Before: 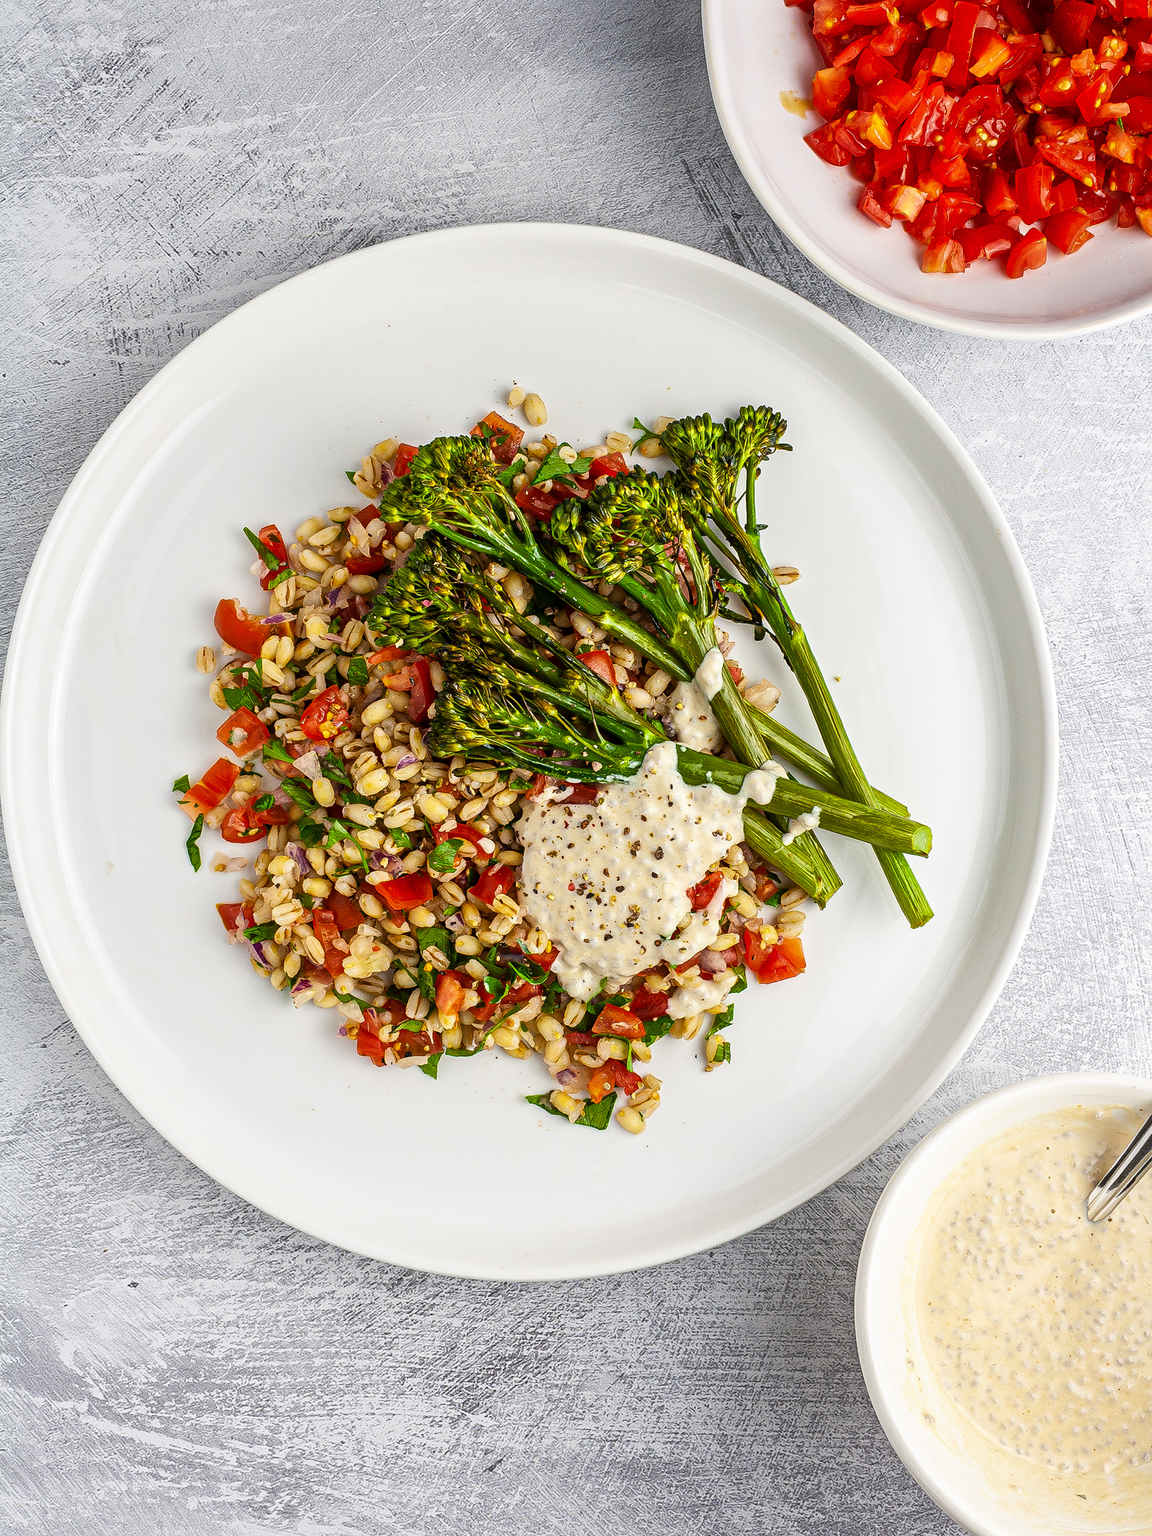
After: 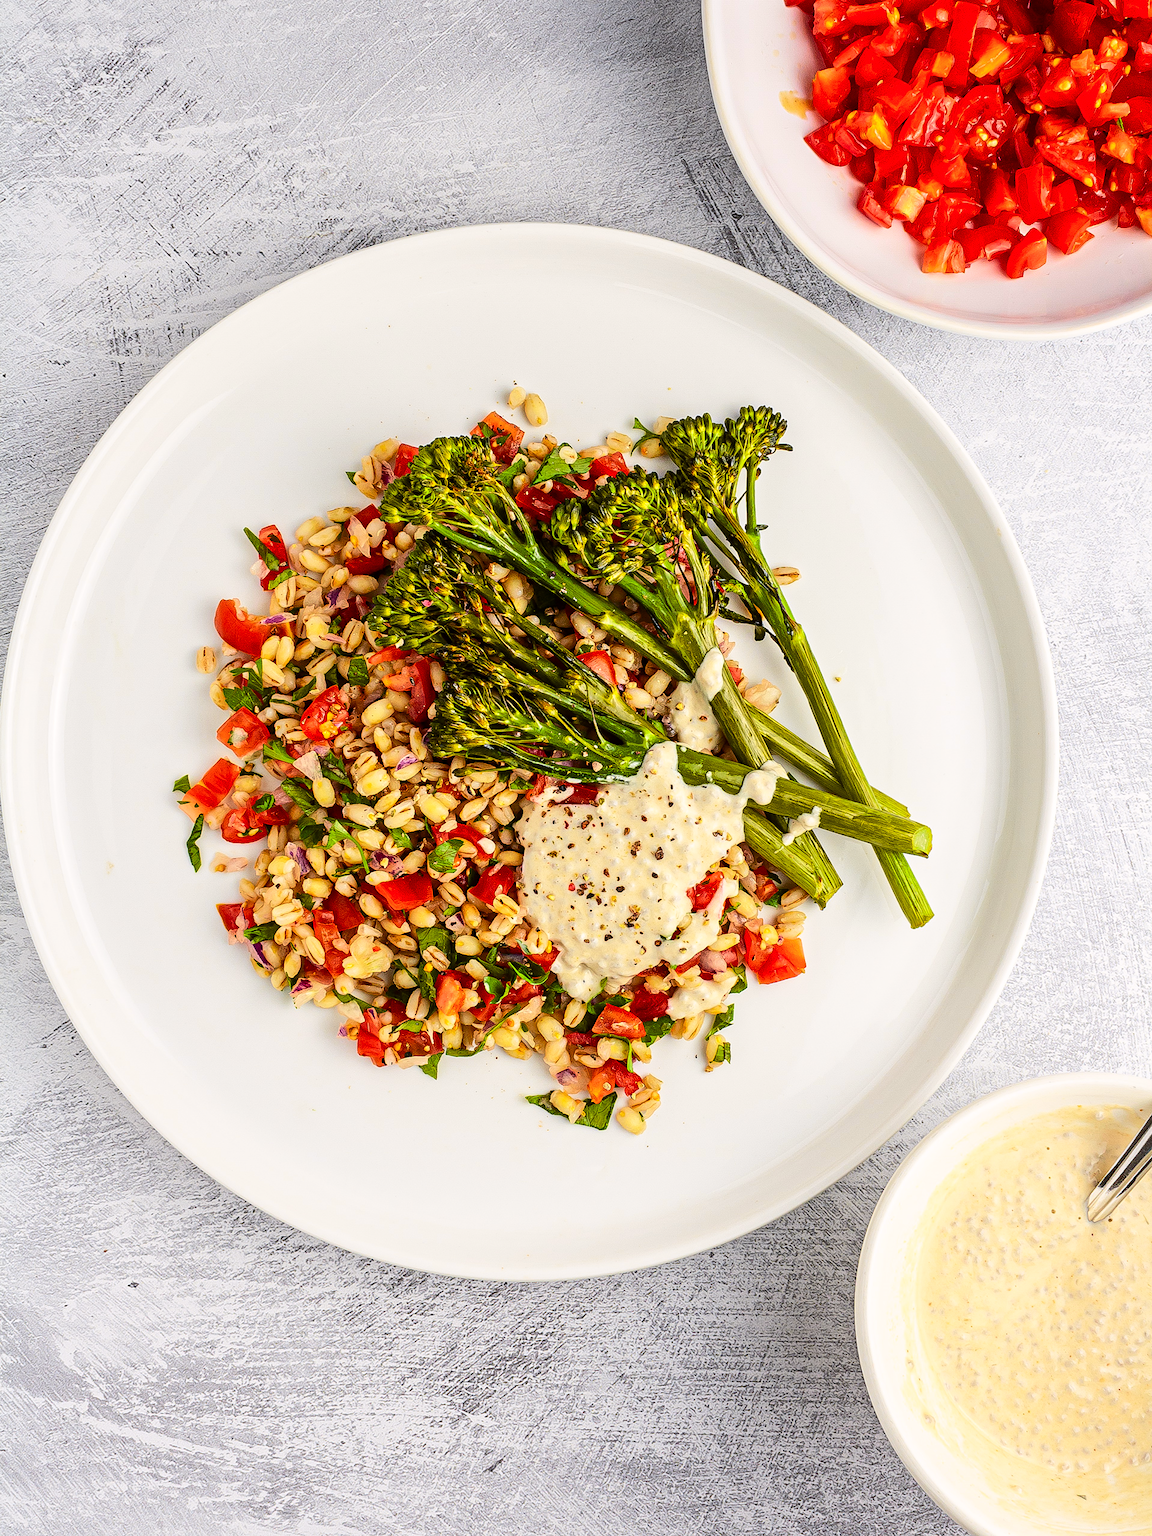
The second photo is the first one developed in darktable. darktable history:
tone curve: curves: ch0 [(0, 0) (0.239, 0.248) (0.508, 0.606) (0.828, 0.878) (1, 1)]; ch1 [(0, 0) (0.401, 0.42) (0.442, 0.47) (0.492, 0.498) (0.511, 0.516) (0.555, 0.586) (0.681, 0.739) (1, 1)]; ch2 [(0, 0) (0.411, 0.433) (0.5, 0.504) (0.545, 0.574) (1, 1)], color space Lab, independent channels, preserve colors none
